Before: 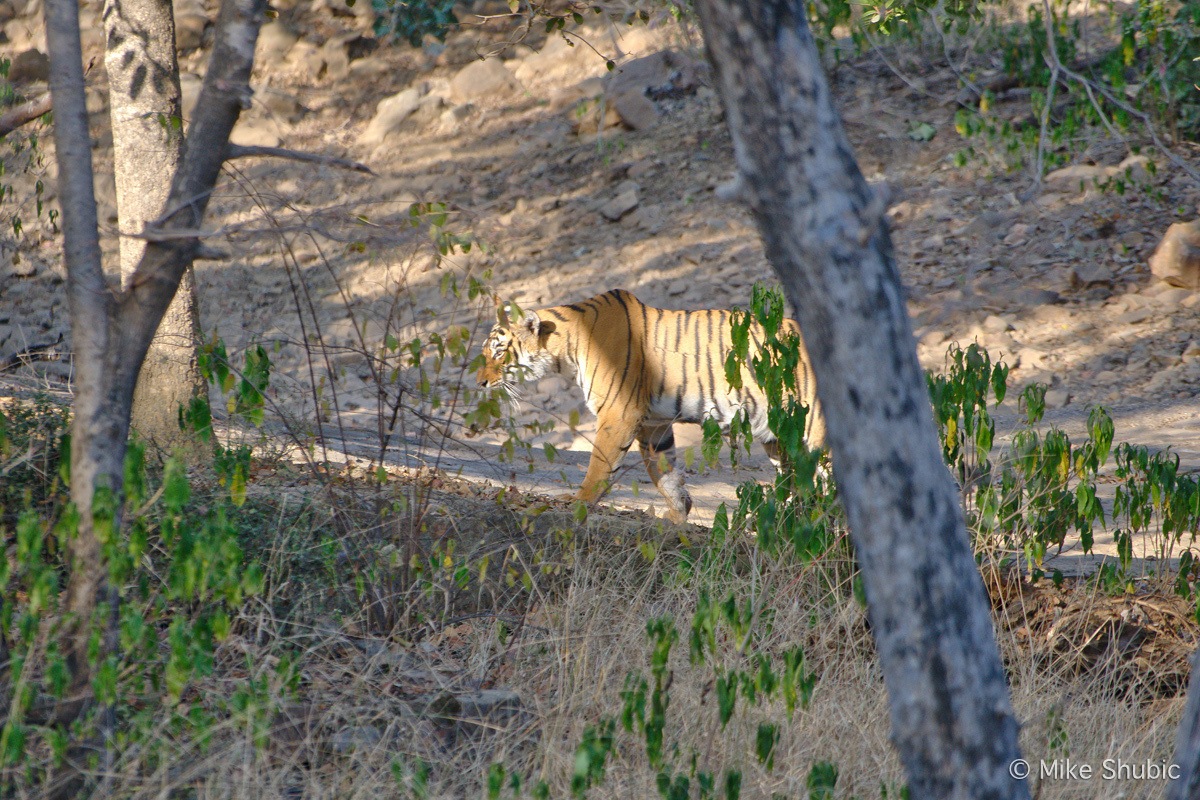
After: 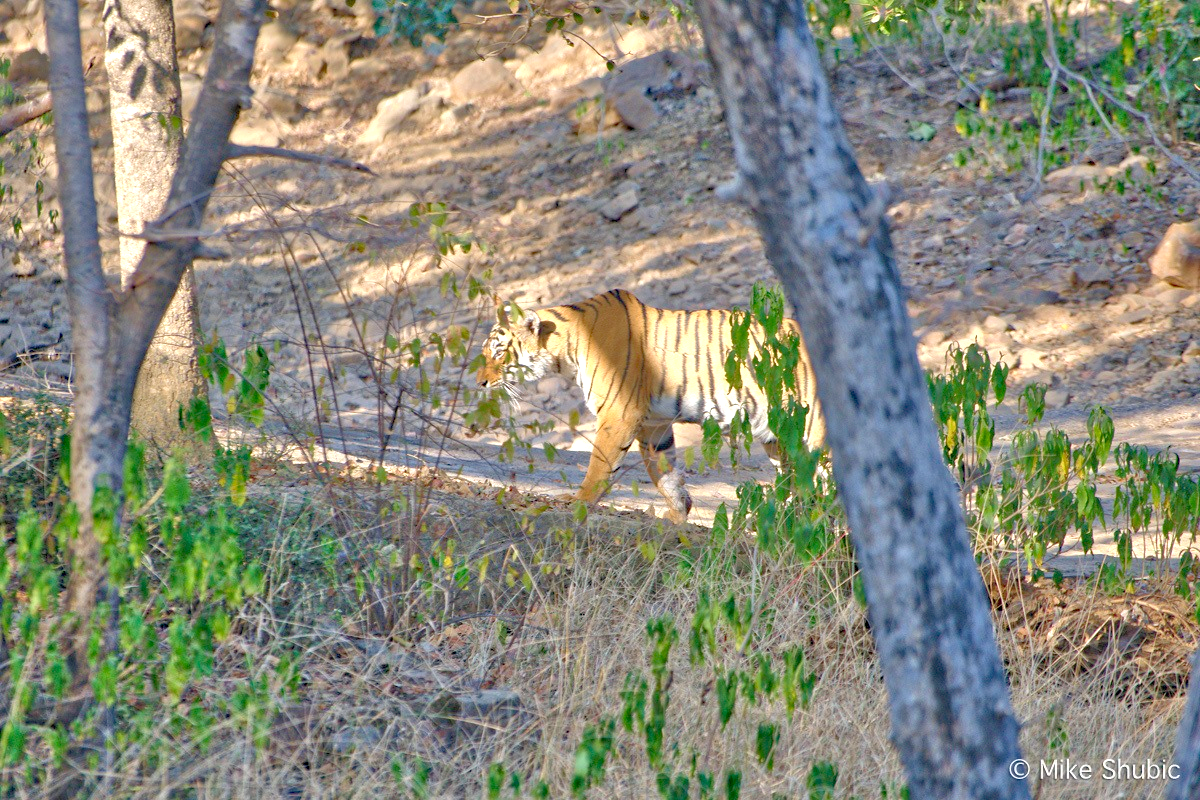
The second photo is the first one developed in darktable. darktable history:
exposure: black level correction 0.001, exposure 0.498 EV, compensate highlight preservation false
haze removal: compatibility mode true, adaptive false
velvia: strength 15.43%
tone equalizer: -7 EV 0.157 EV, -6 EV 0.628 EV, -5 EV 1.16 EV, -4 EV 1.31 EV, -3 EV 1.12 EV, -2 EV 0.6 EV, -1 EV 0.145 EV
